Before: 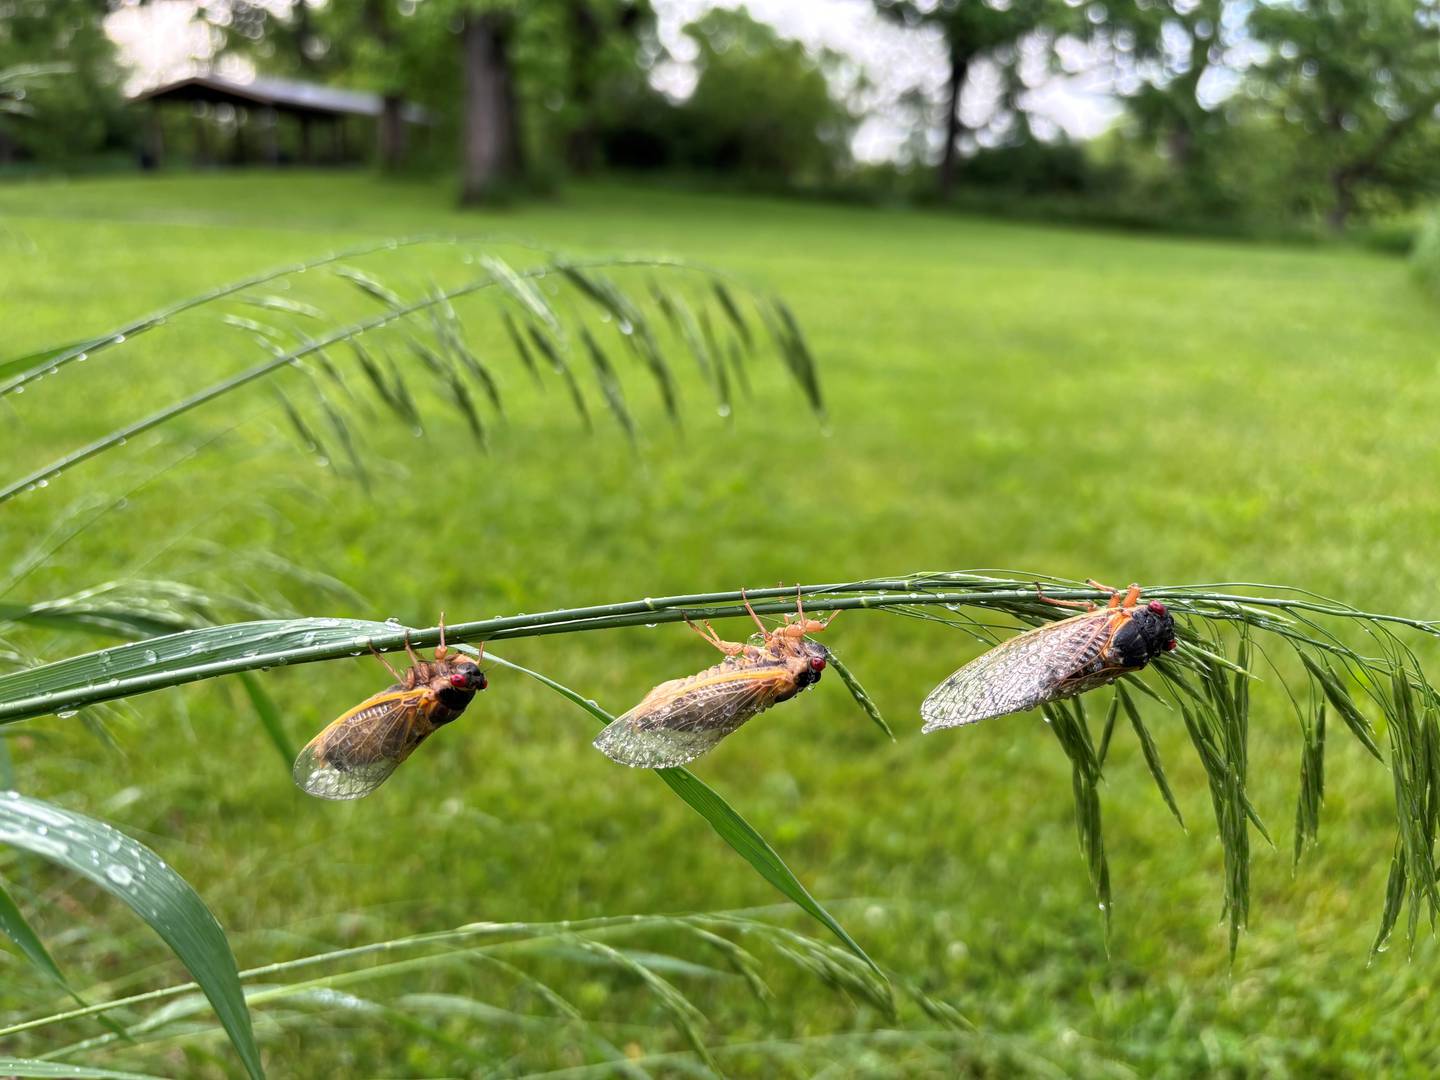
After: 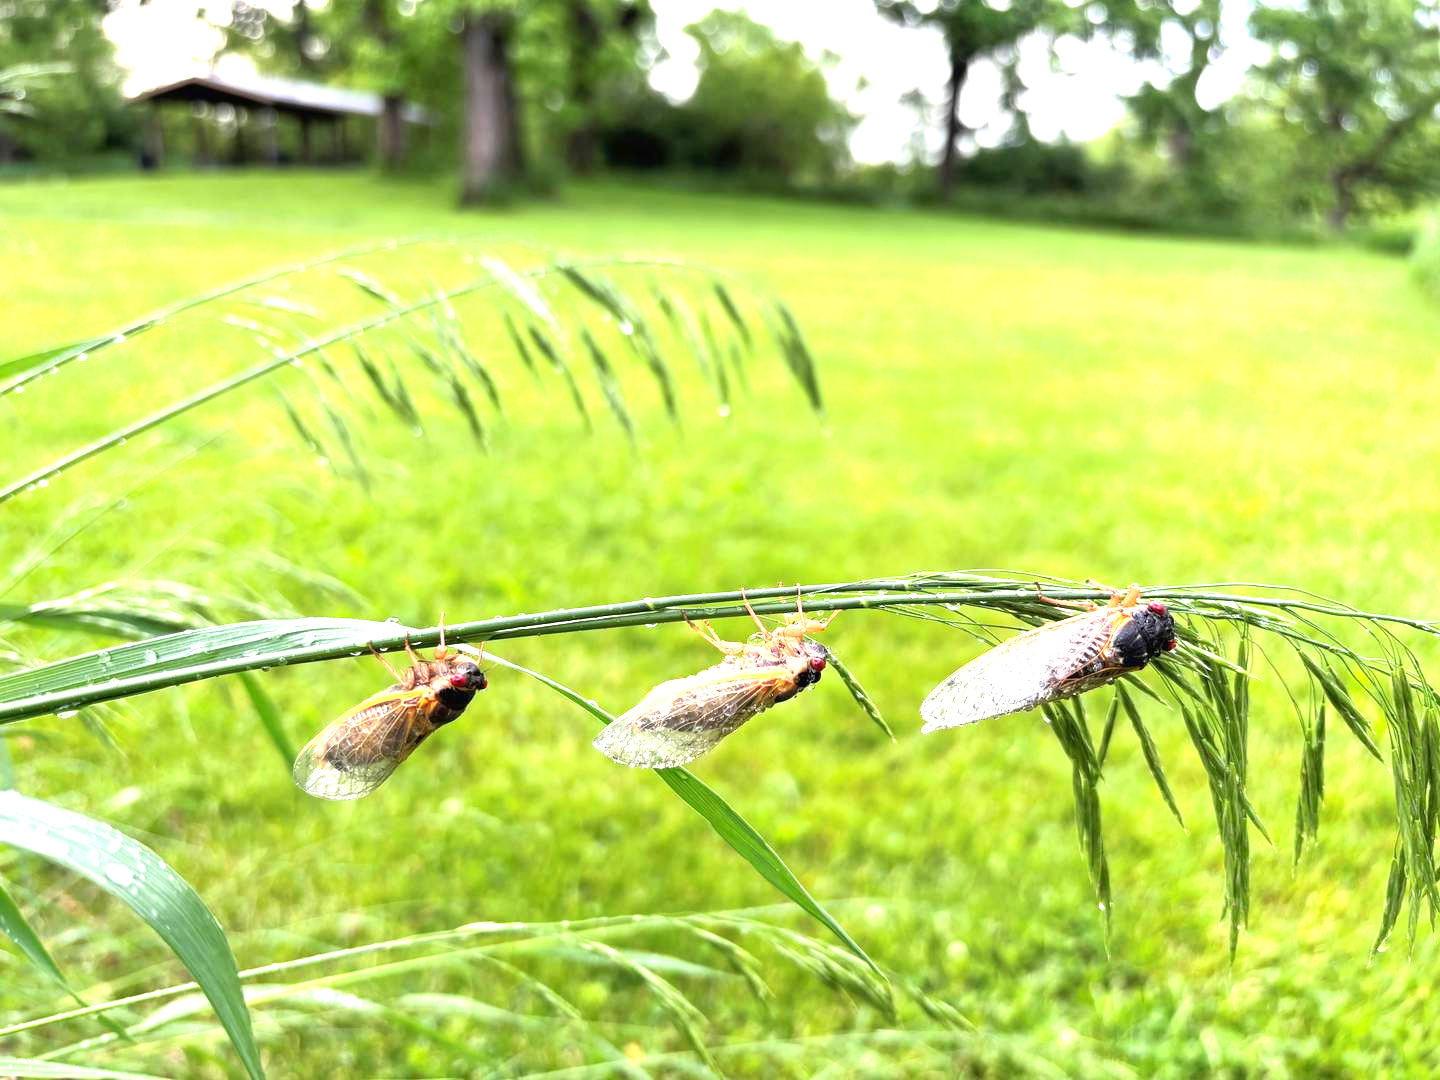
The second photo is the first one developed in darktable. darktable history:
tone curve: curves: ch0 [(0, 0.012) (0.056, 0.046) (0.218, 0.213) (0.606, 0.62) (0.82, 0.846) (1, 1)]; ch1 [(0, 0) (0.226, 0.261) (0.403, 0.437) (0.469, 0.472) (0.495, 0.499) (0.508, 0.503) (0.545, 0.555) (0.59, 0.598) (0.686, 0.728) (1, 1)]; ch2 [(0, 0) (0.269, 0.299) (0.459, 0.45) (0.498, 0.499) (0.523, 0.512) (0.568, 0.558) (0.634, 0.617) (0.698, 0.677) (0.806, 0.769) (1, 1)], color space Lab, linked channels, preserve colors none
exposure: black level correction 0, exposure 1.353 EV, compensate highlight preservation false
